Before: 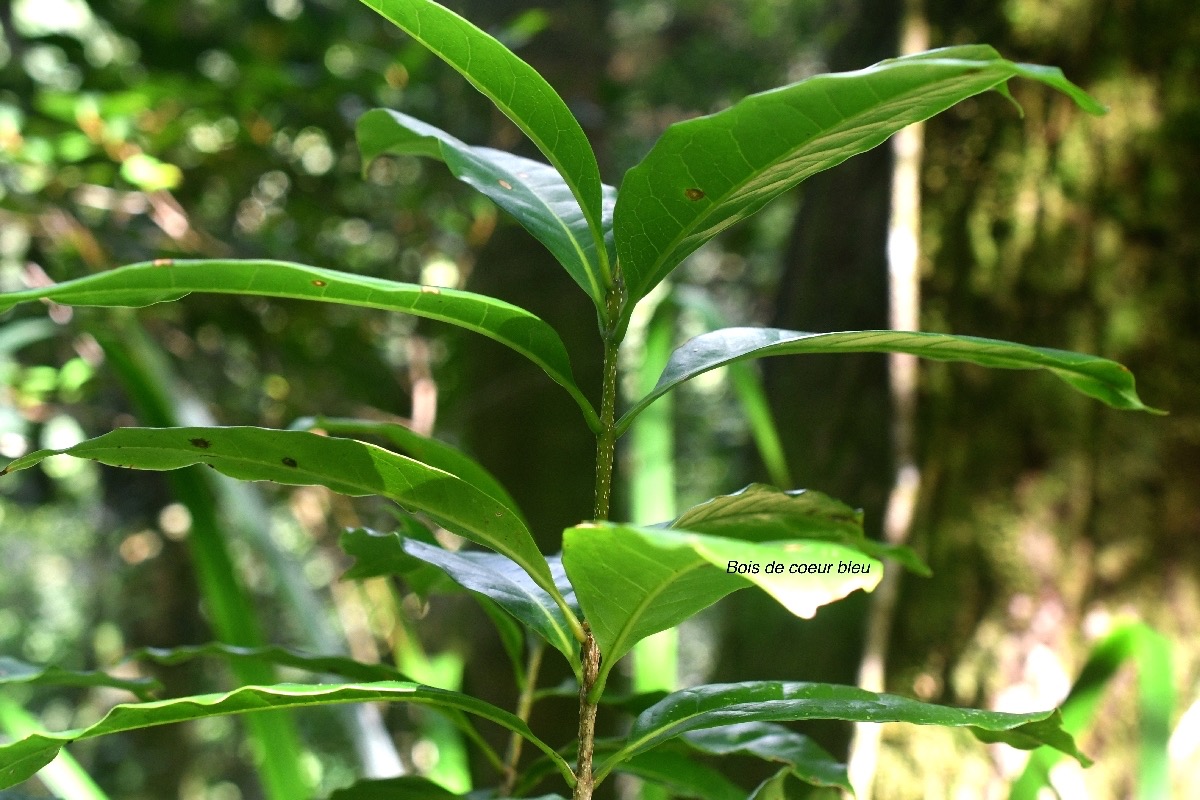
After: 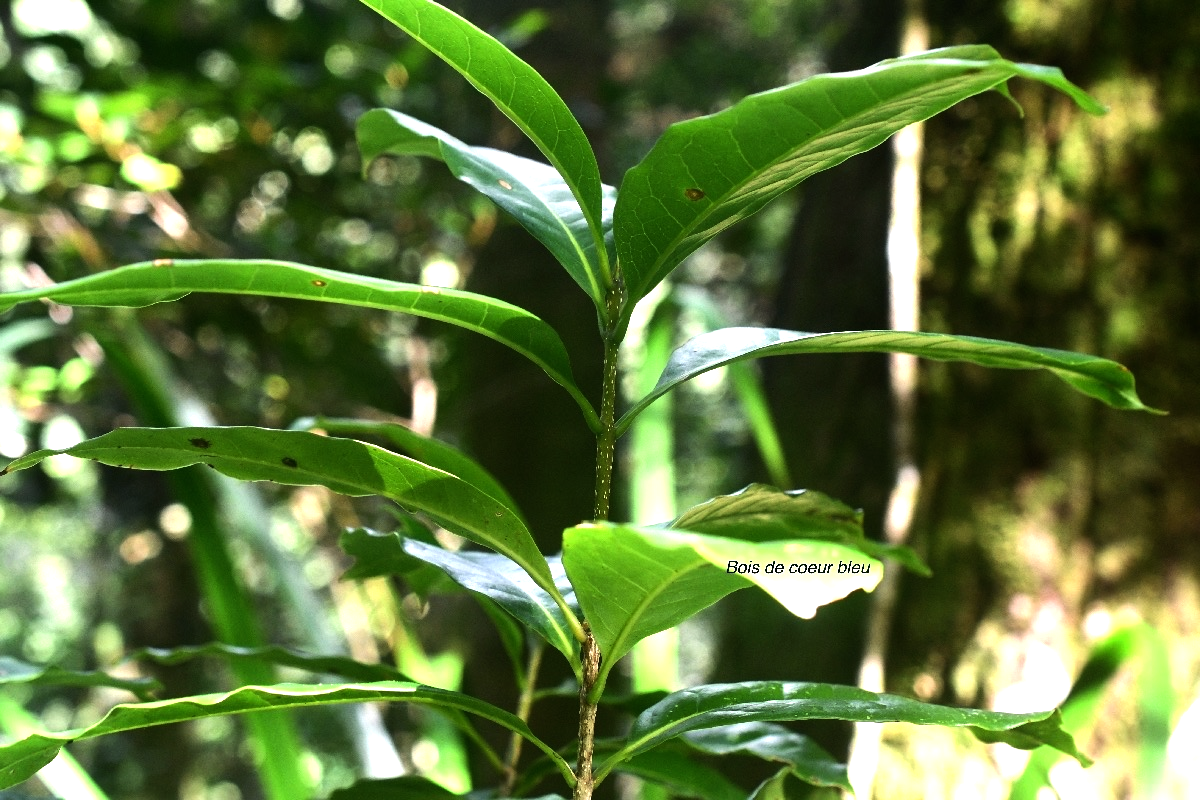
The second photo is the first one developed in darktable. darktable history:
tone equalizer: -8 EV -0.75 EV, -7 EV -0.7 EV, -6 EV -0.6 EV, -5 EV -0.4 EV, -3 EV 0.4 EV, -2 EV 0.6 EV, -1 EV 0.7 EV, +0 EV 0.75 EV, edges refinement/feathering 500, mask exposure compensation -1.57 EV, preserve details no
